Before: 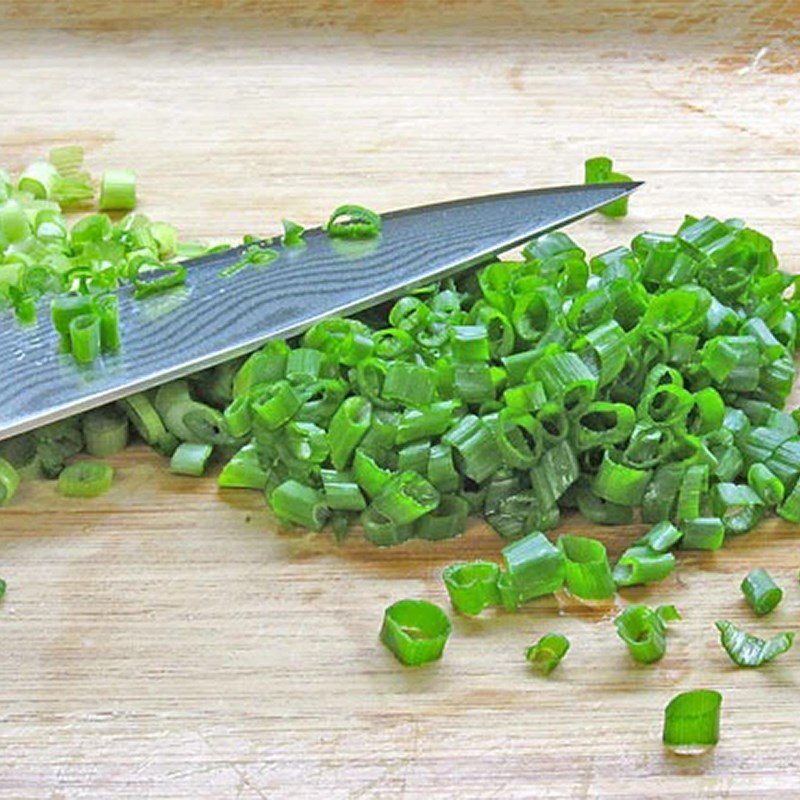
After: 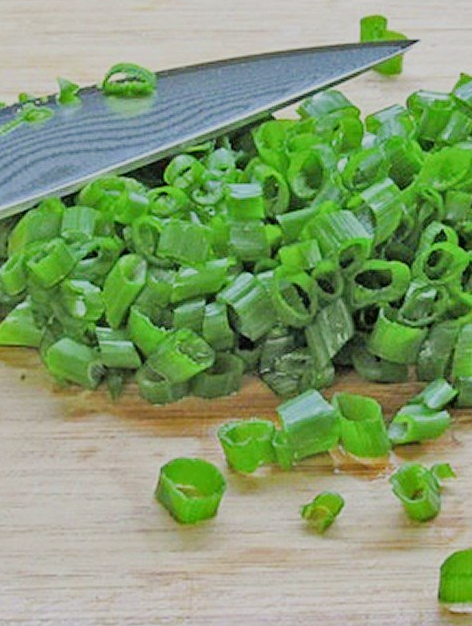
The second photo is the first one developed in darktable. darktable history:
filmic rgb: black relative exposure -6.99 EV, white relative exposure 5.6 EV, hardness 2.85, iterations of high-quality reconstruction 0
crop and rotate: left 28.207%, top 17.771%, right 12.697%, bottom 3.878%
